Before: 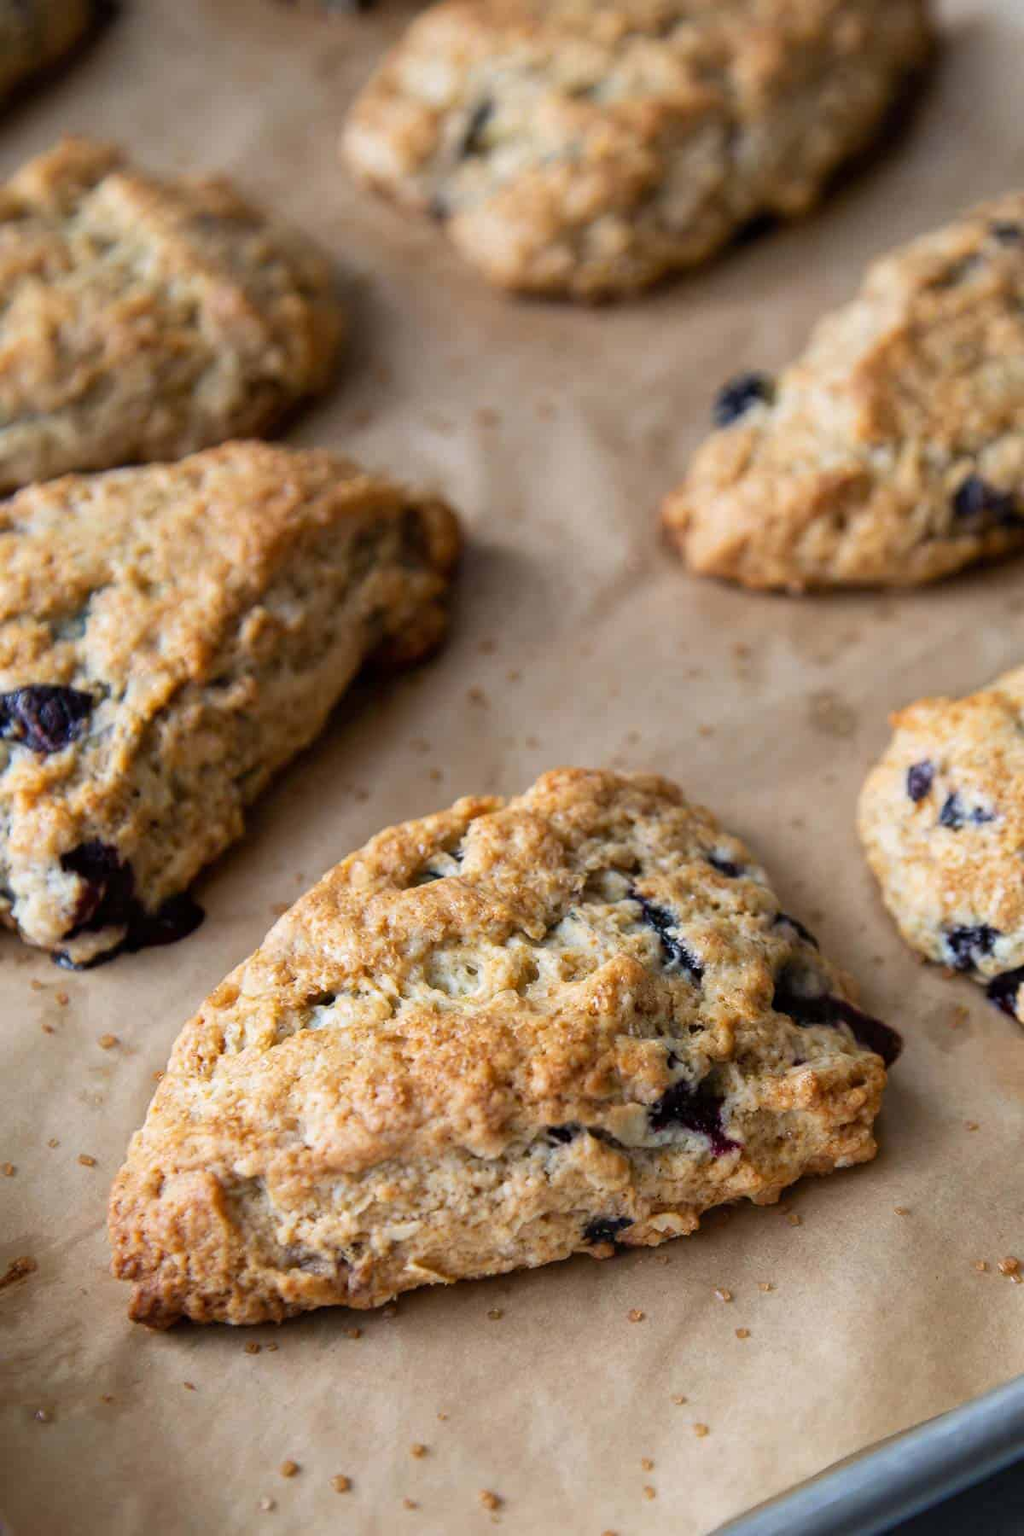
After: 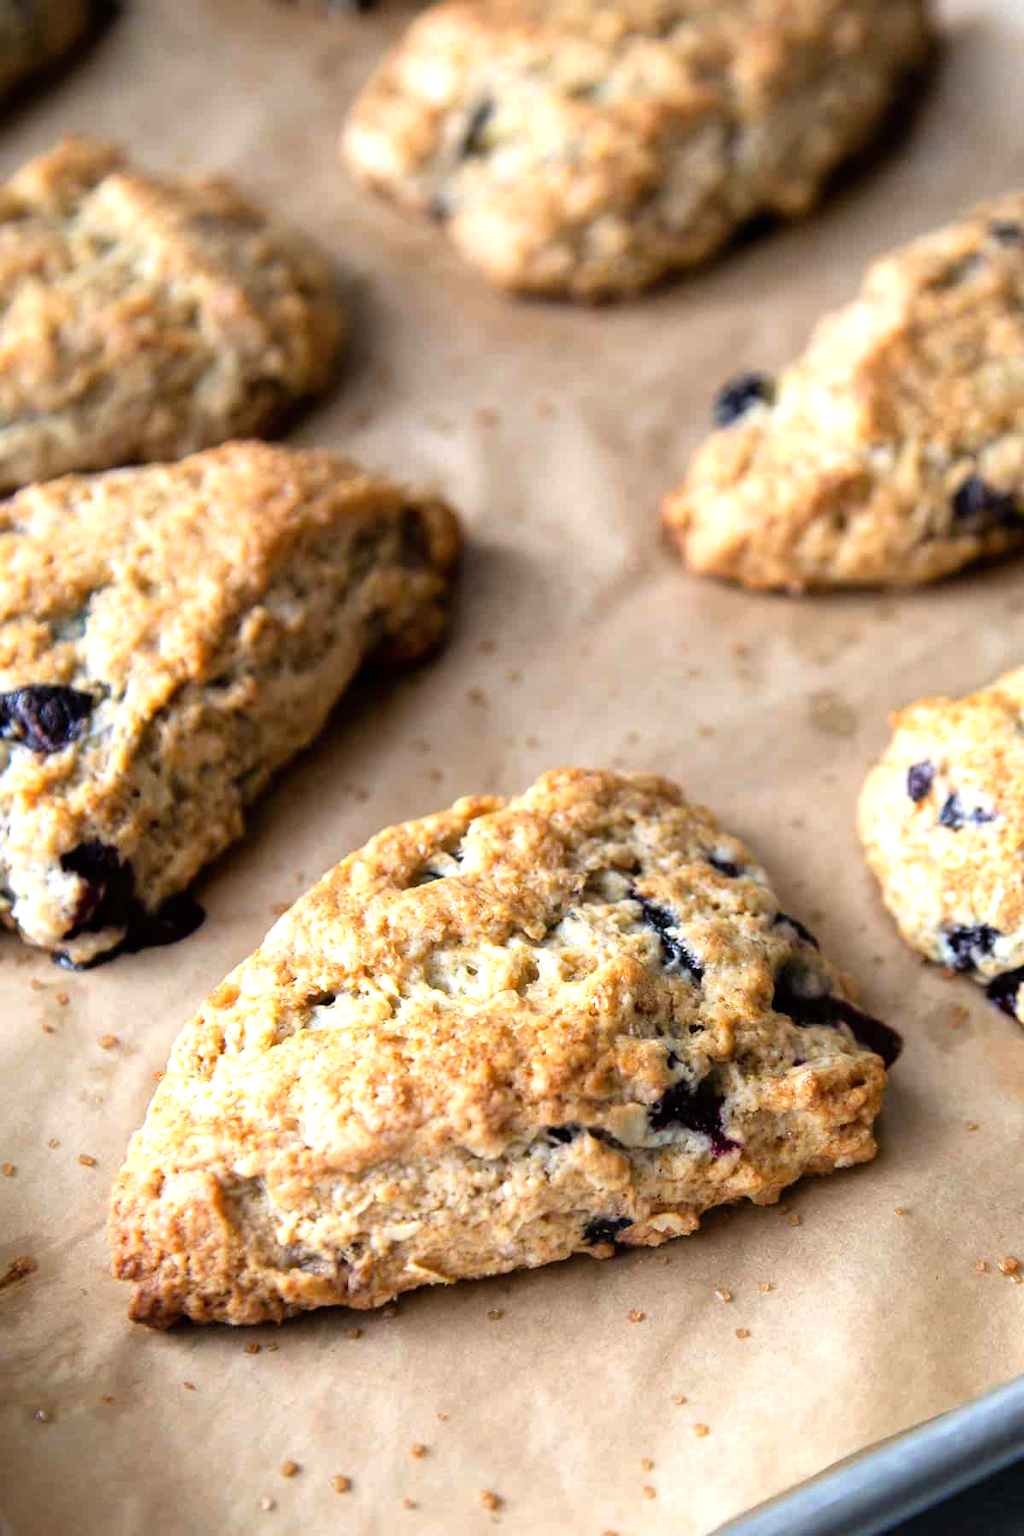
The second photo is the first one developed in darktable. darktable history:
tone equalizer: -8 EV -0.758 EV, -7 EV -0.737 EV, -6 EV -0.62 EV, -5 EV -0.387 EV, -3 EV 0.369 EV, -2 EV 0.6 EV, -1 EV 0.696 EV, +0 EV 0.75 EV
